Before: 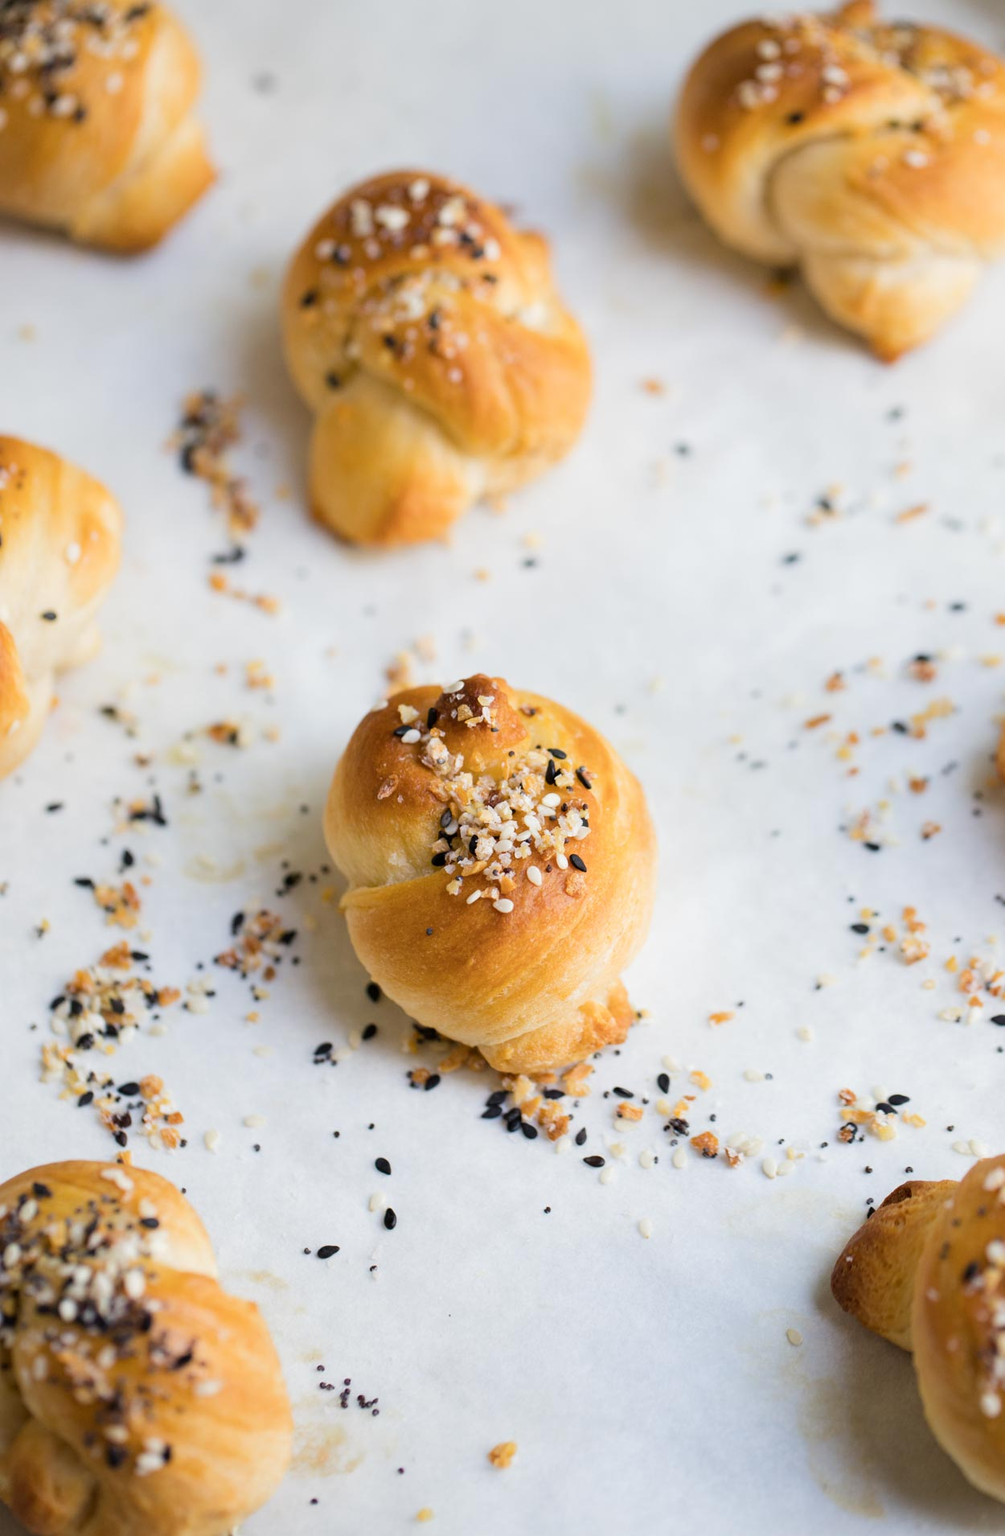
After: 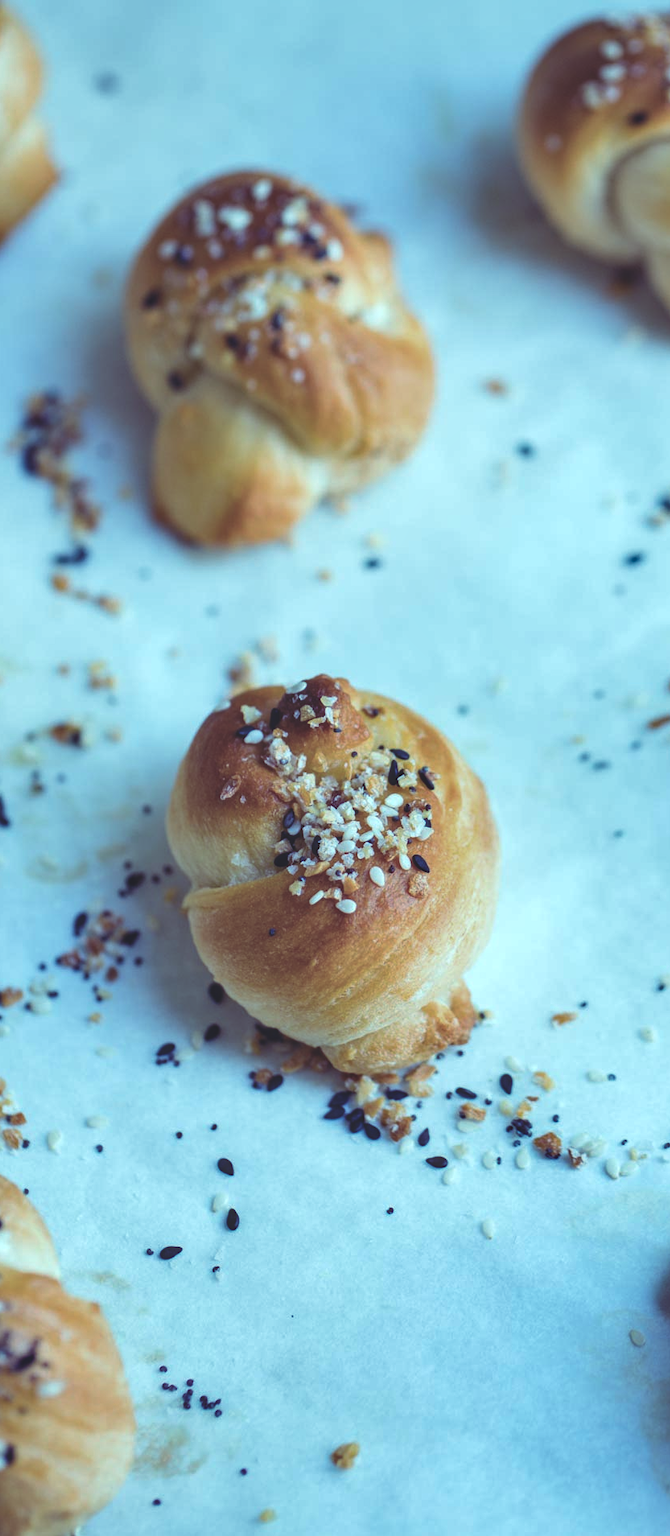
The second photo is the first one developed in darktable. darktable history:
white balance: red 0.954, blue 1.079
crop and rotate: left 15.754%, right 17.579%
shadows and highlights: shadows 35, highlights -35, soften with gaussian
rgb curve: curves: ch0 [(0, 0.186) (0.314, 0.284) (0.576, 0.466) (0.805, 0.691) (0.936, 0.886)]; ch1 [(0, 0.186) (0.314, 0.284) (0.581, 0.534) (0.771, 0.746) (0.936, 0.958)]; ch2 [(0, 0.216) (0.275, 0.39) (1, 1)], mode RGB, independent channels, compensate middle gray true, preserve colors none
local contrast: on, module defaults
